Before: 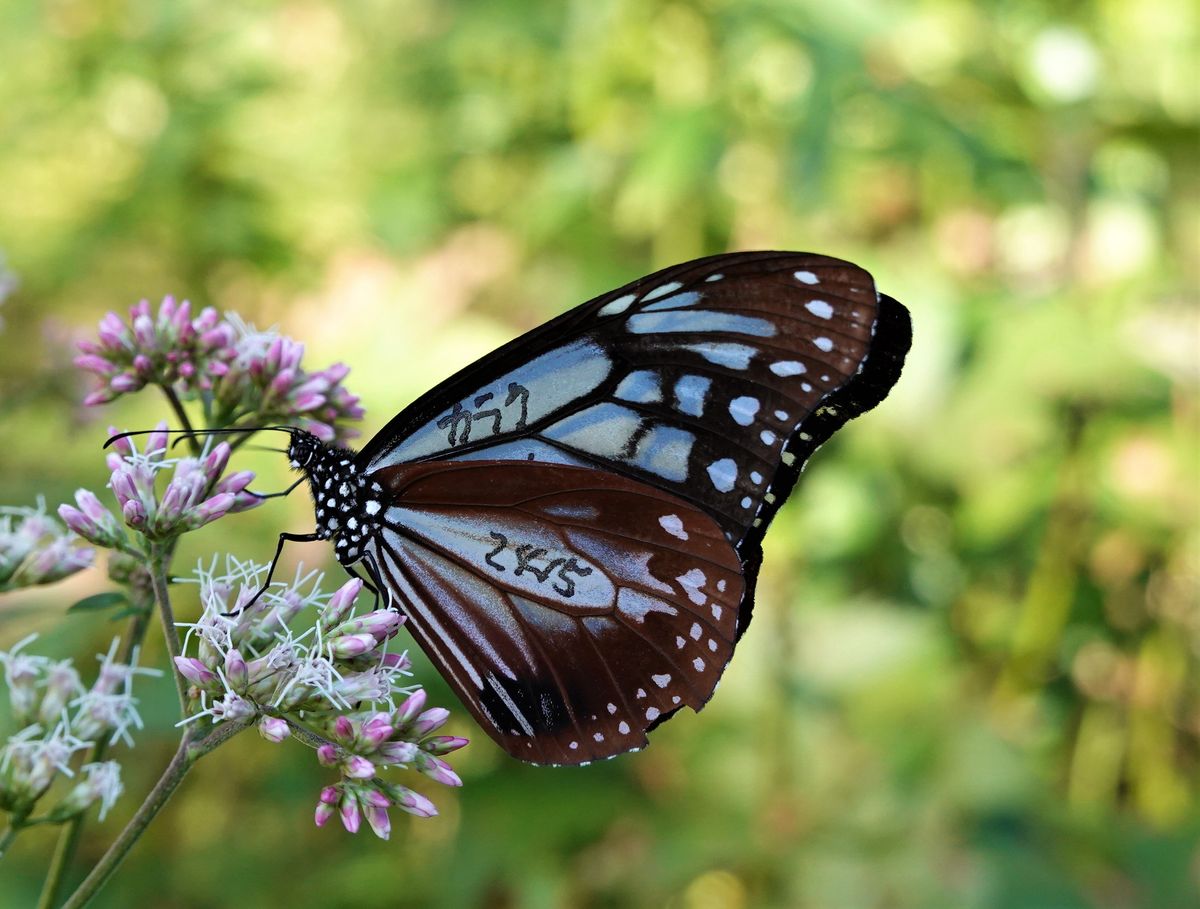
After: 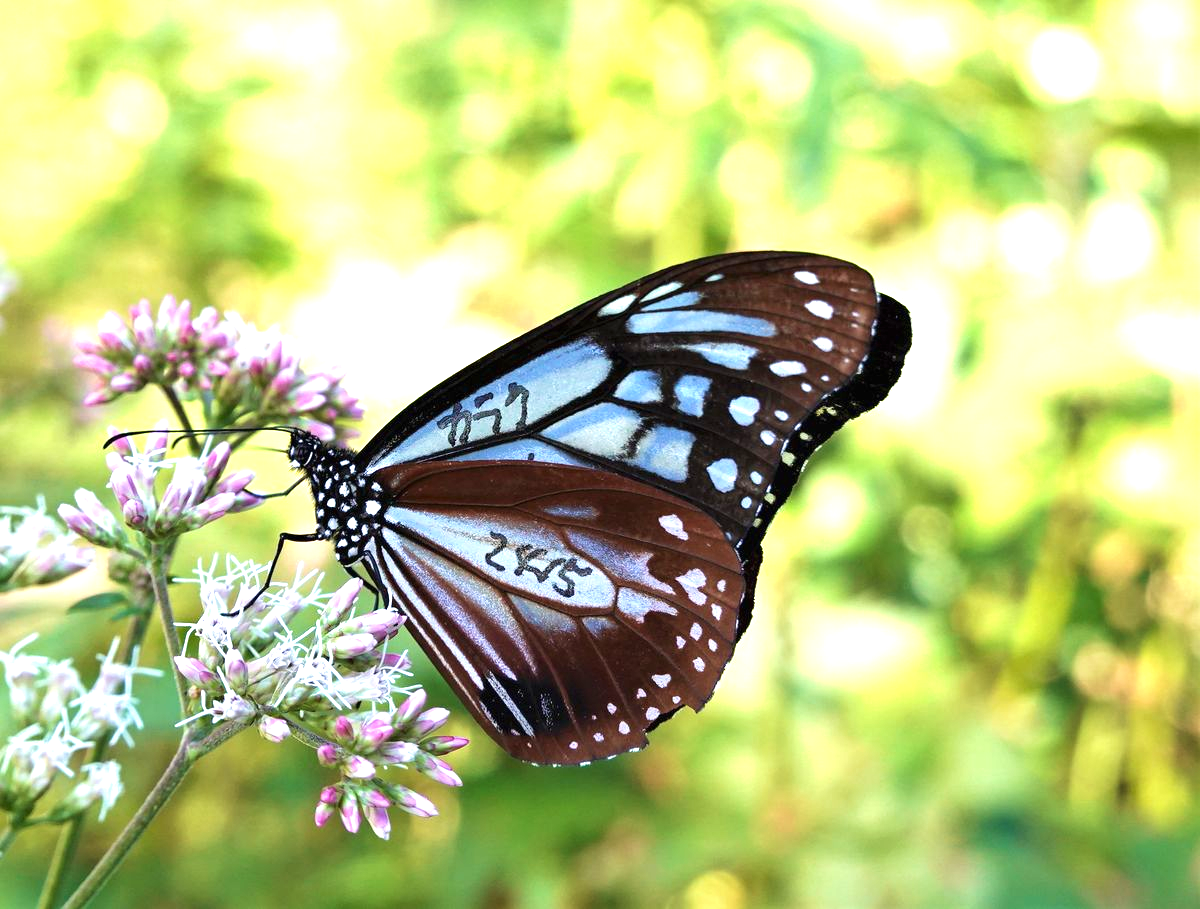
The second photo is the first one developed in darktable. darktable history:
velvia: strength 15%
exposure: black level correction 0, exposure 1.2 EV, compensate highlight preservation false
